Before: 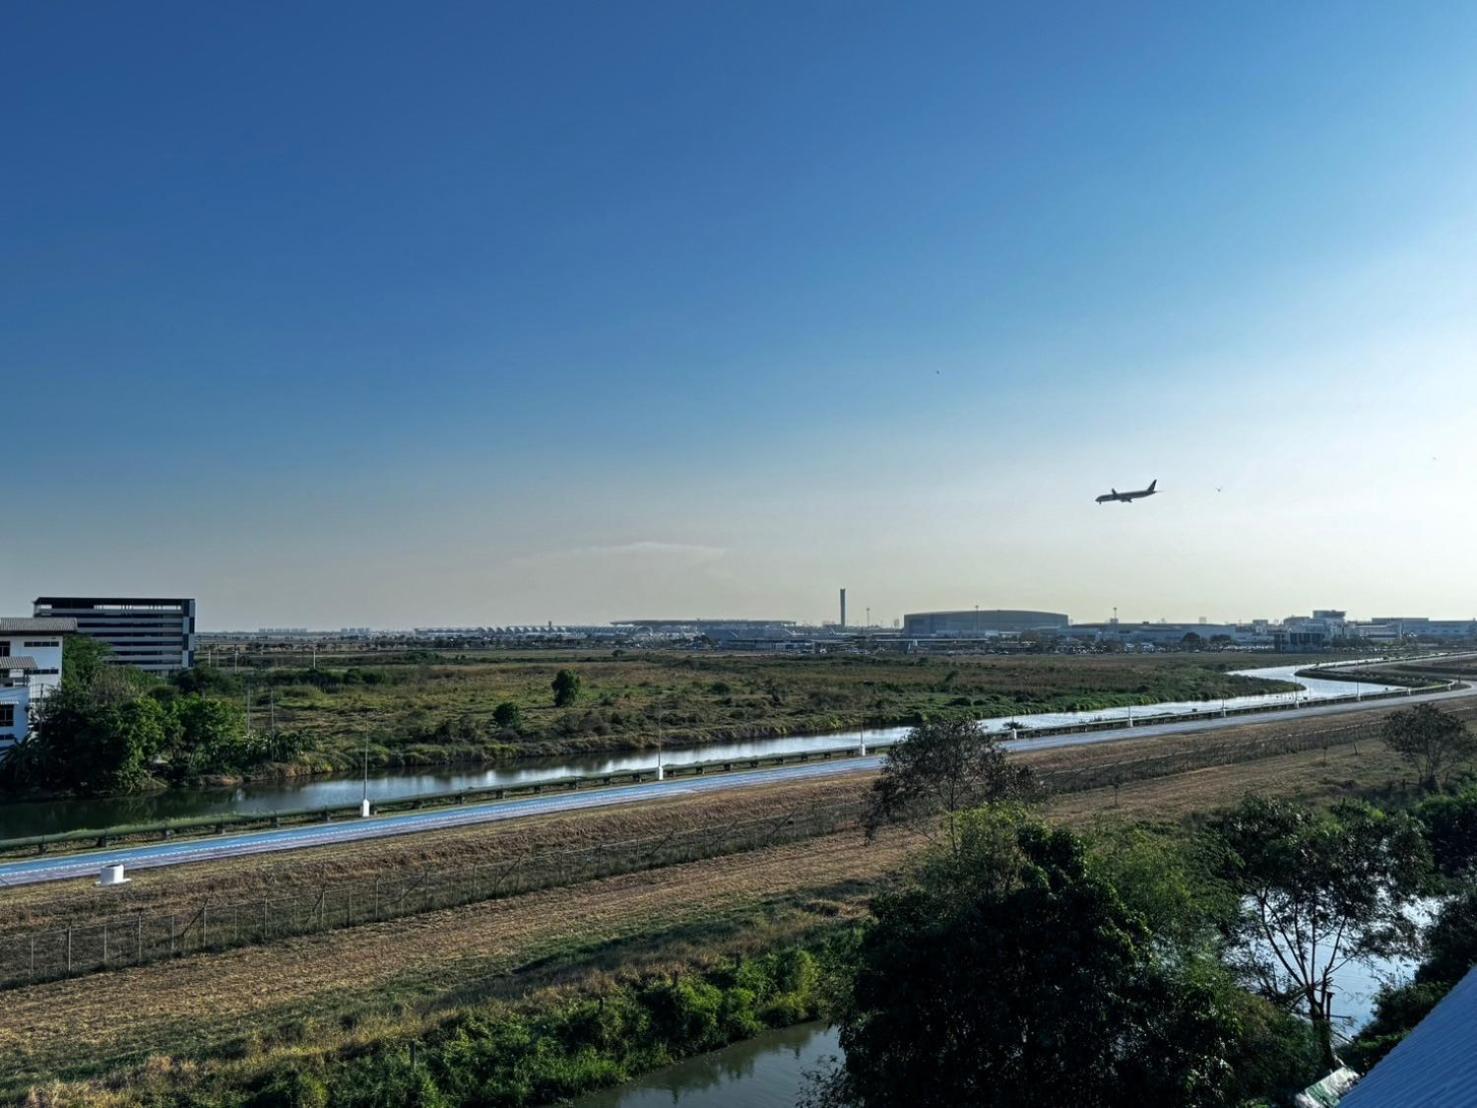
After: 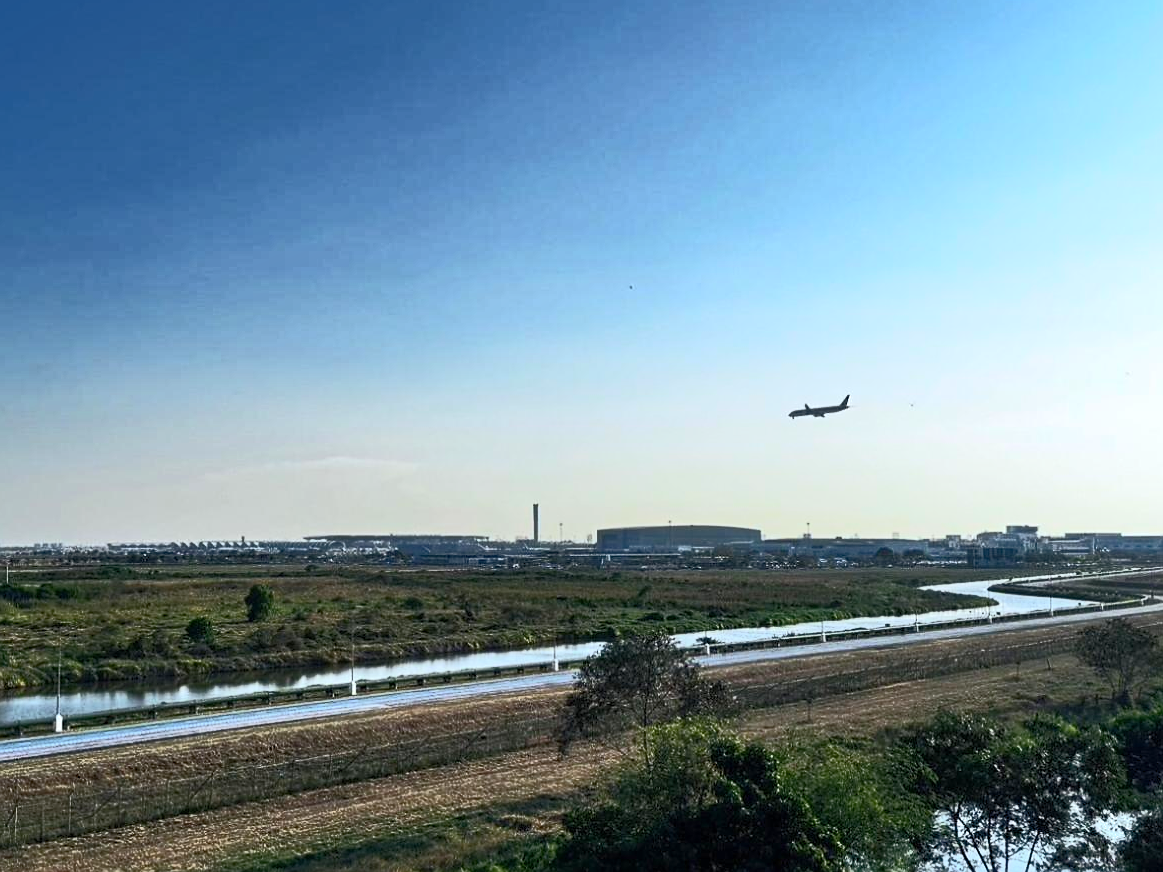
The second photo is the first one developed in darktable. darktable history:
crop and rotate: left 20.852%, top 7.722%, right 0.402%, bottom 13.564%
sharpen: radius 0.973, amount 0.606
shadows and highlights: on, module defaults
tone curve: curves: ch0 [(0, 0) (0.427, 0.375) (0.616, 0.801) (1, 1)], color space Lab, independent channels, preserve colors none
